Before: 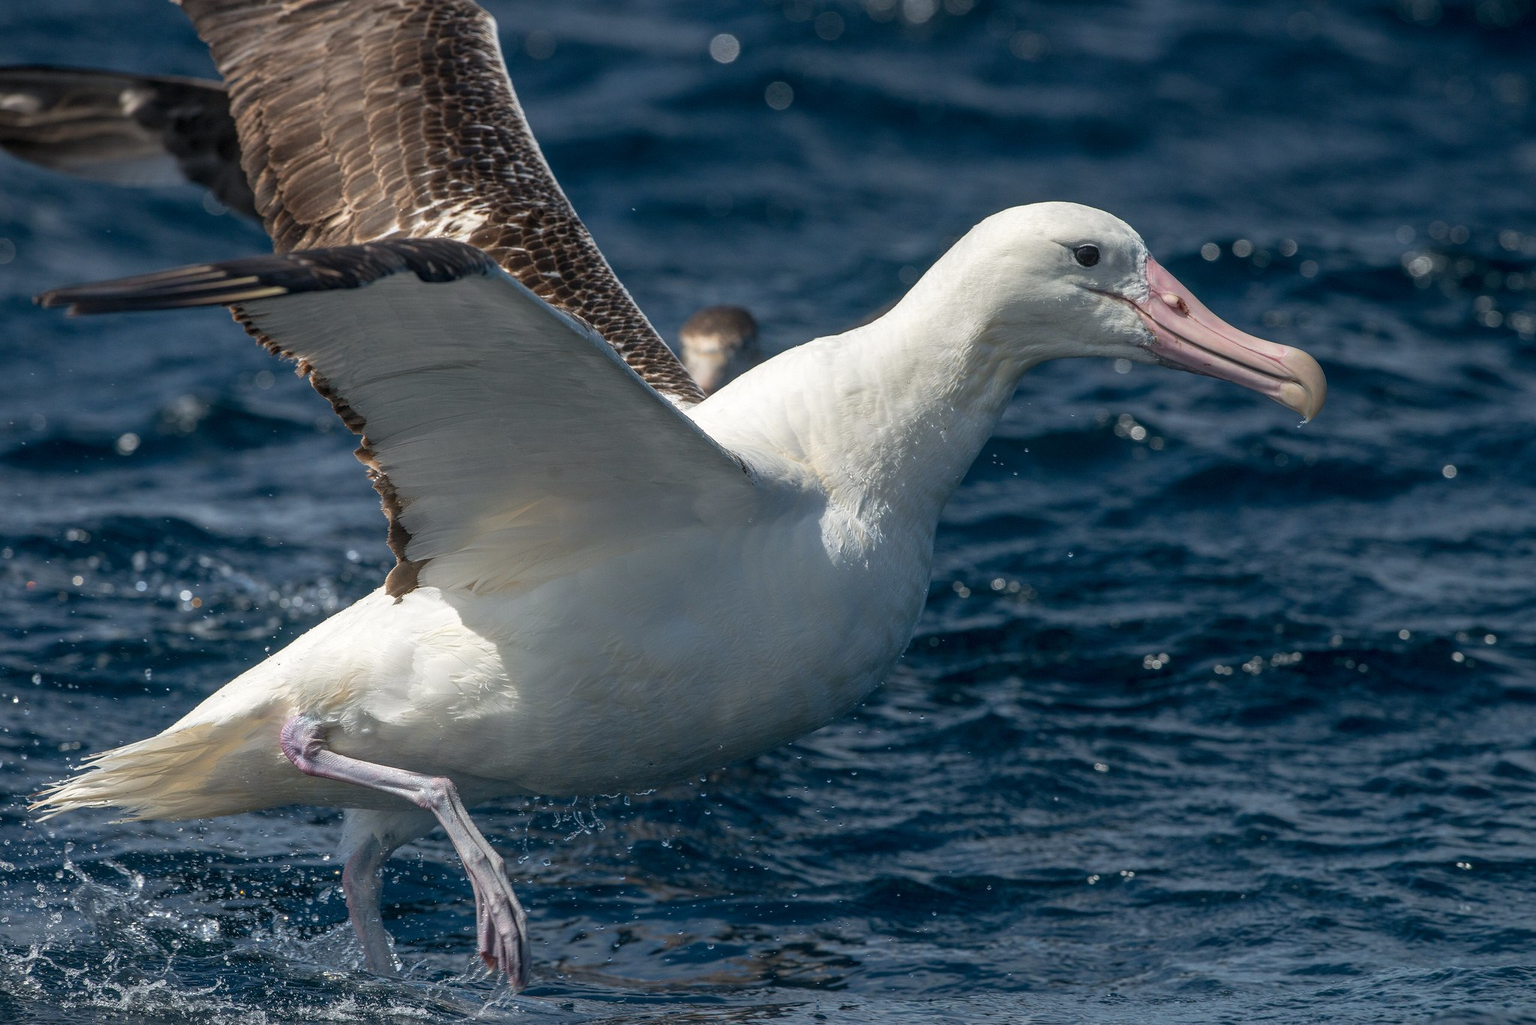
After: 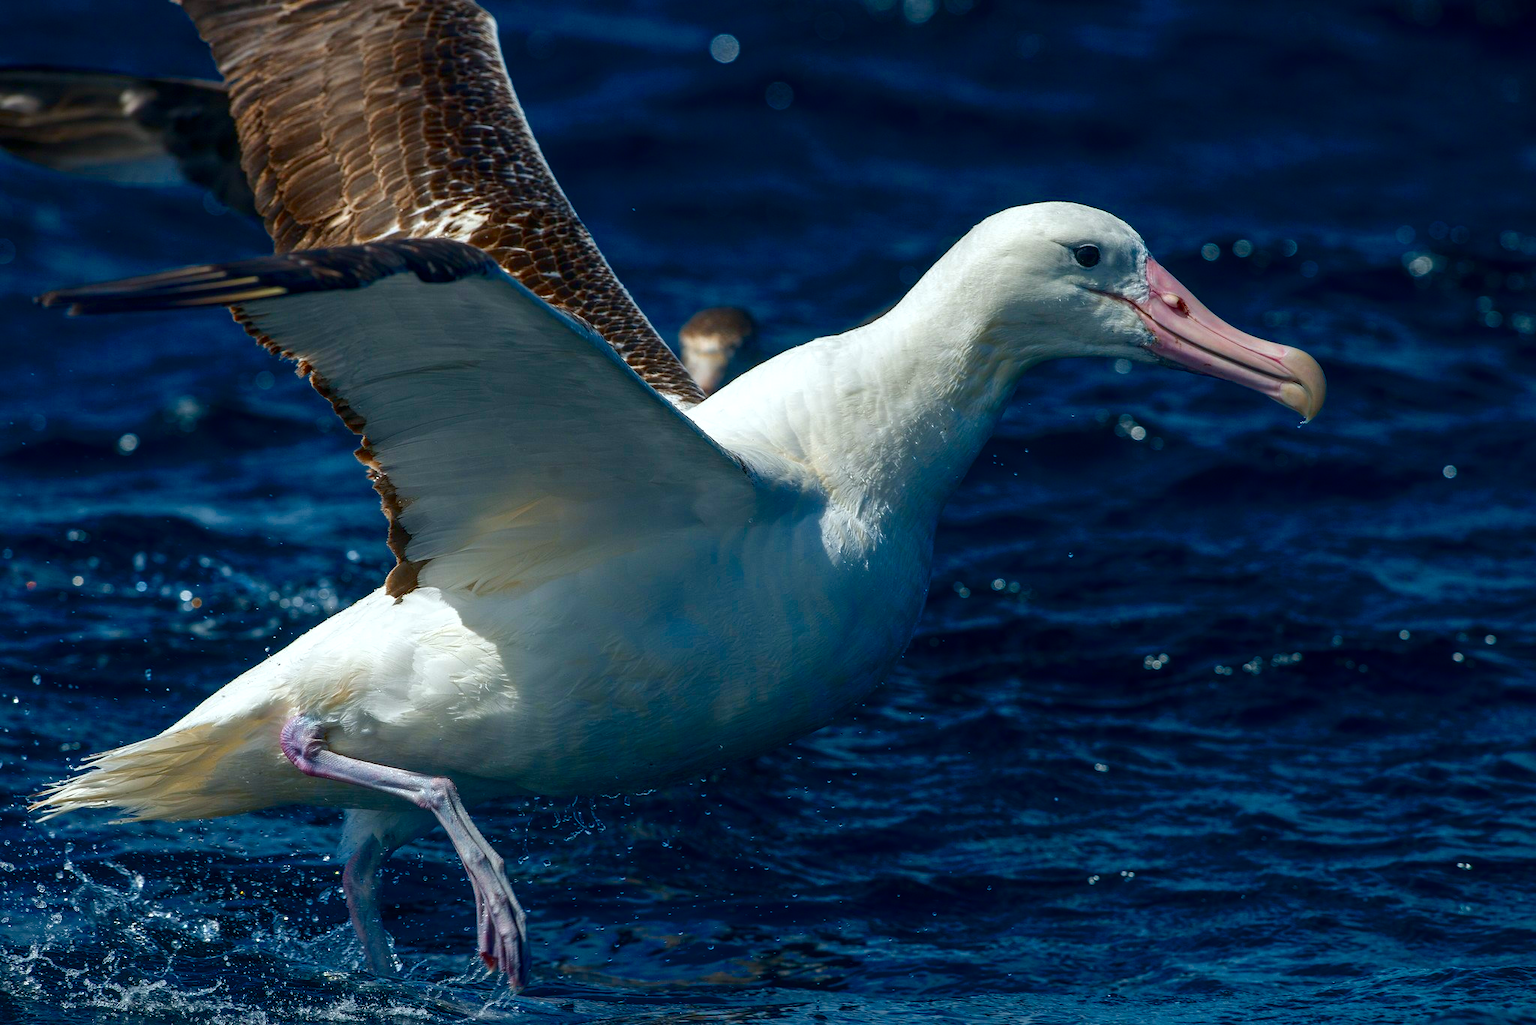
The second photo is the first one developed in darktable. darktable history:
contrast brightness saturation: brightness -0.205, saturation 0.076
color balance rgb: highlights gain › luminance 7.183%, highlights gain › chroma 0.956%, highlights gain › hue 49.65°, linear chroma grading › global chroma 24.816%, perceptual saturation grading › global saturation 20%, perceptual saturation grading › highlights -25.745%, perceptual saturation grading › shadows 24.971%, perceptual brilliance grading › mid-tones 9.258%, perceptual brilliance grading › shadows 15.181%, global vibrance 16.178%, saturation formula JzAzBz (2021)
color calibration: illuminant Planckian (black body), adaptation linear Bradford (ICC v4), x 0.361, y 0.366, temperature 4505.21 K
